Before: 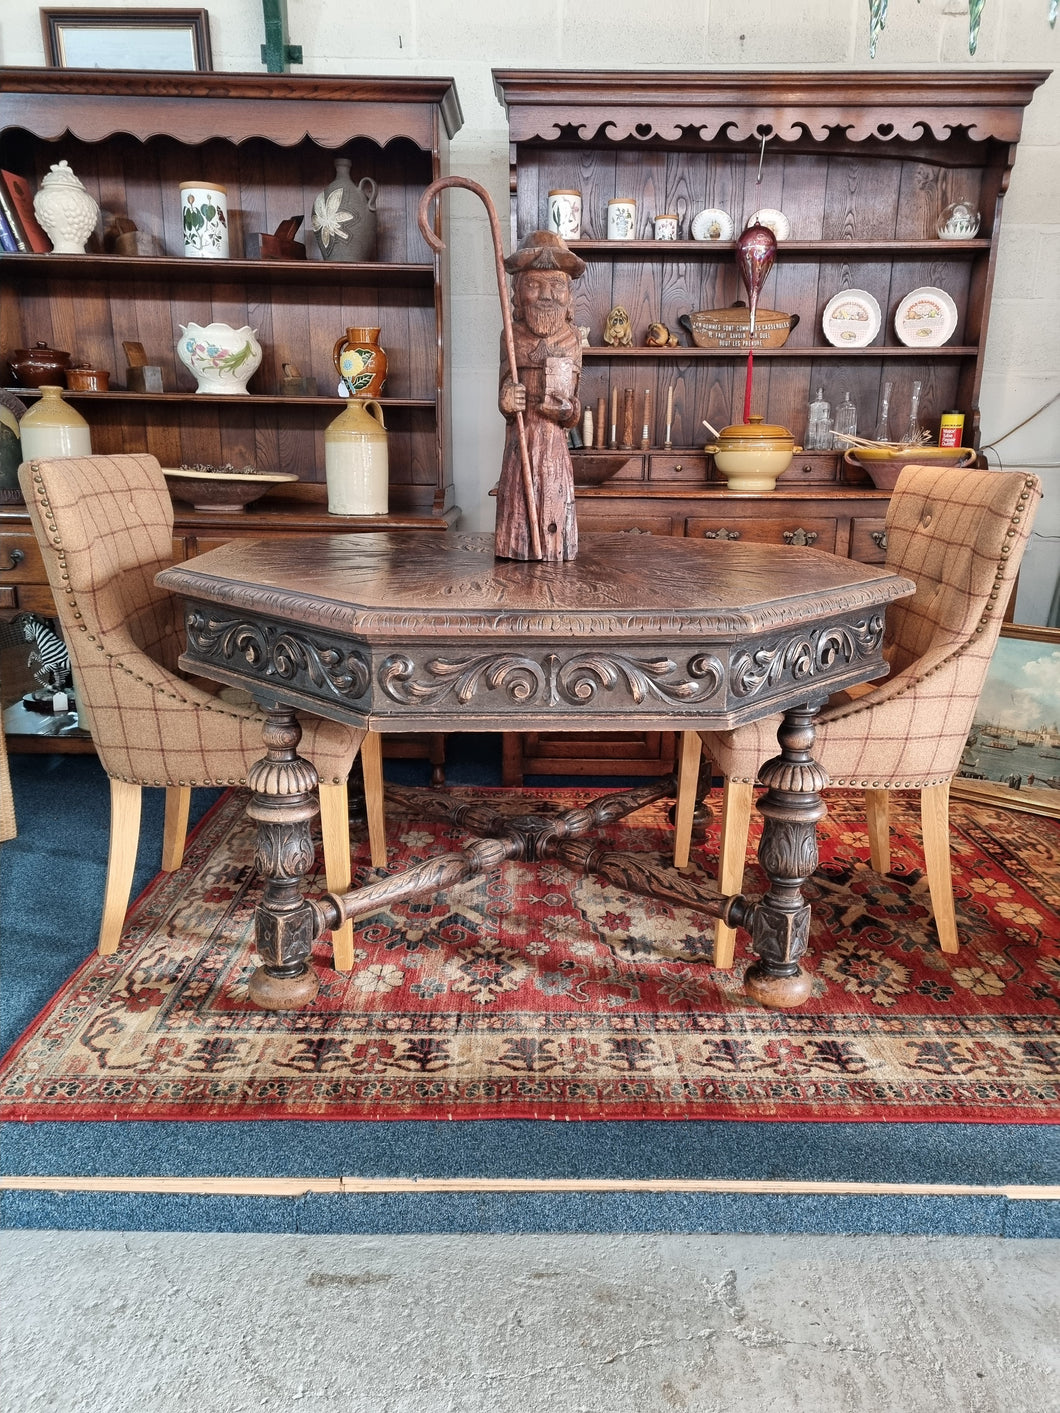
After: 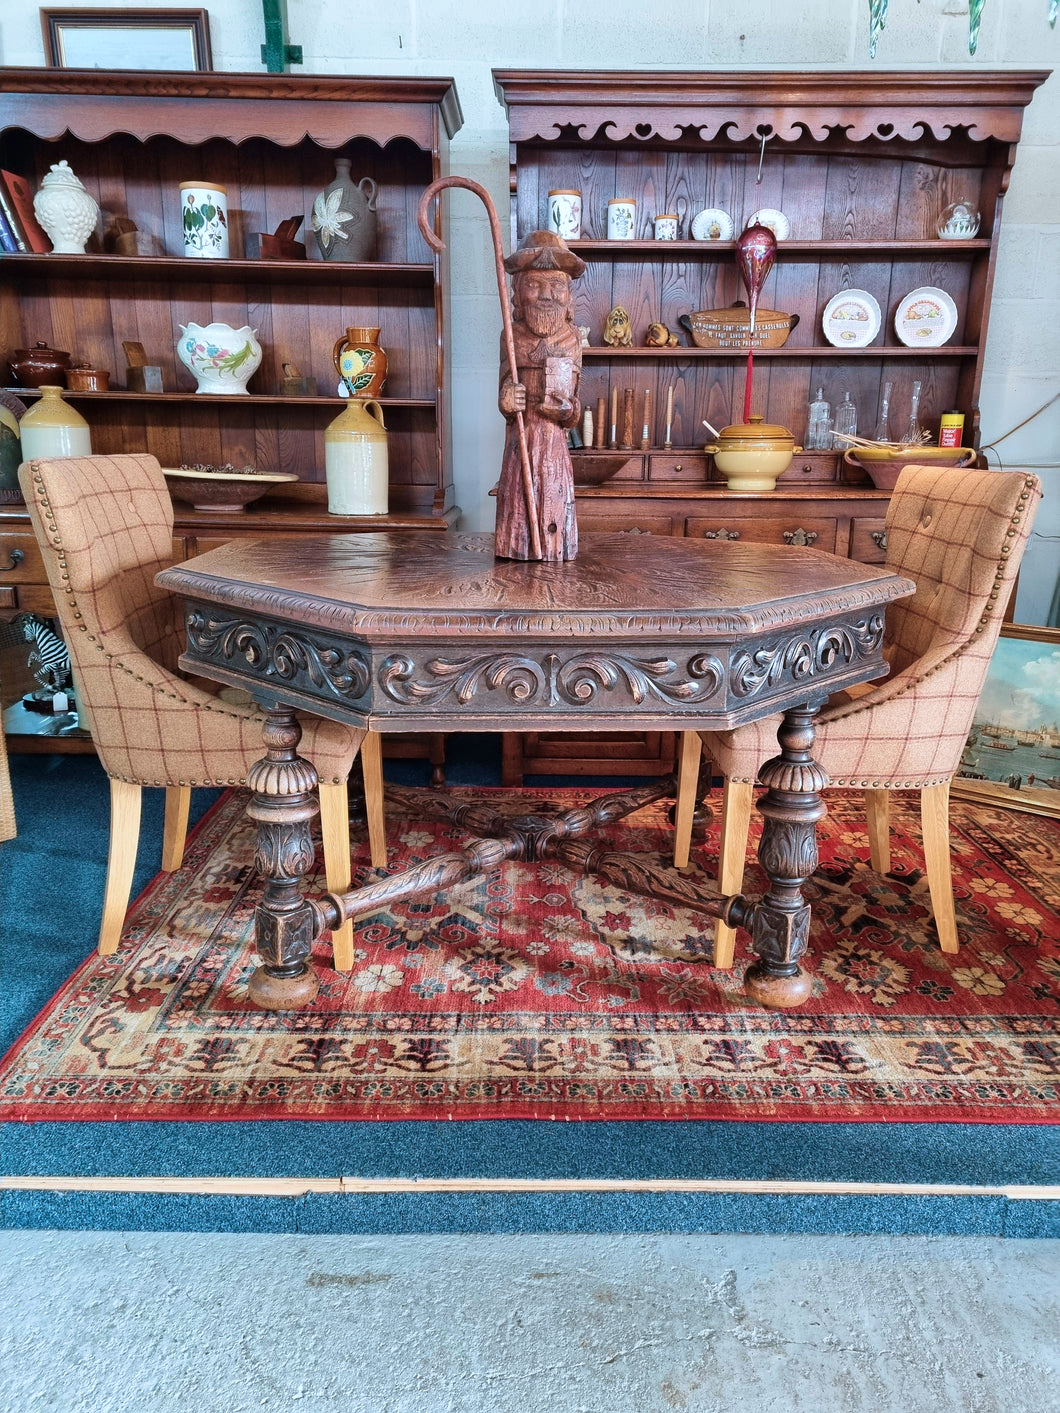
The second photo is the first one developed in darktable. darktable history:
color correction: highlights a* -4.18, highlights b* -10.81
velvia: strength 45%
